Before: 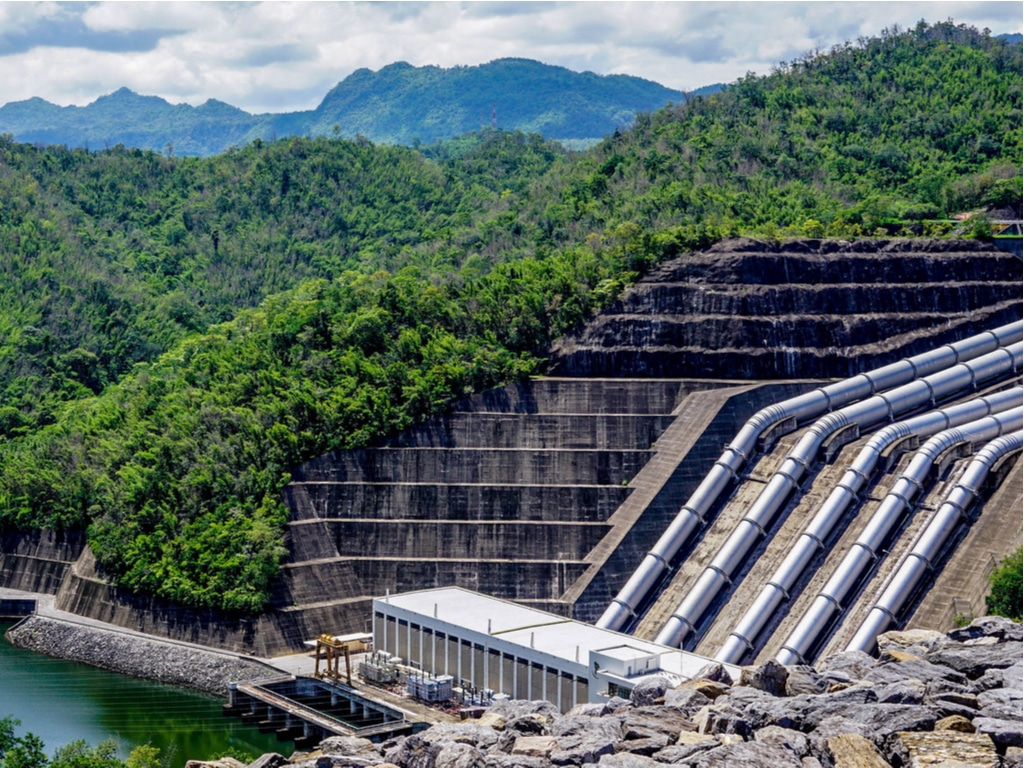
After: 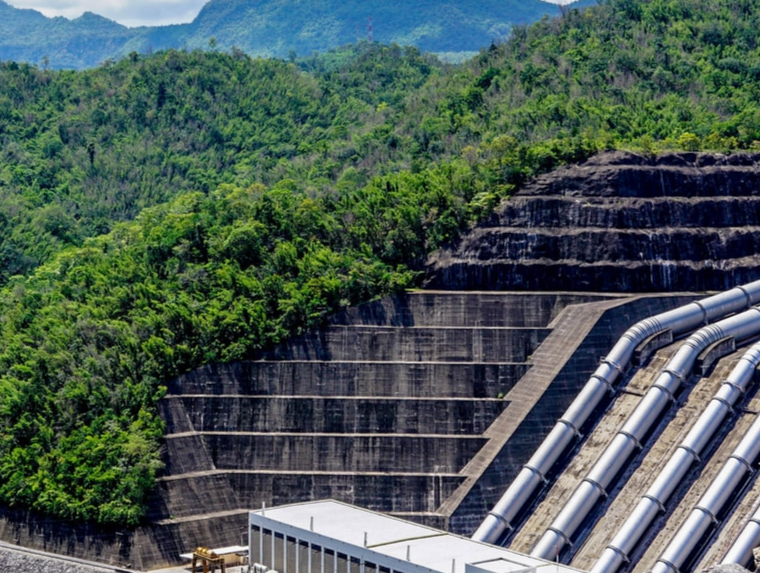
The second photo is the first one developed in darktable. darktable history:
crop and rotate: left 12.157%, top 11.431%, right 13.603%, bottom 13.893%
